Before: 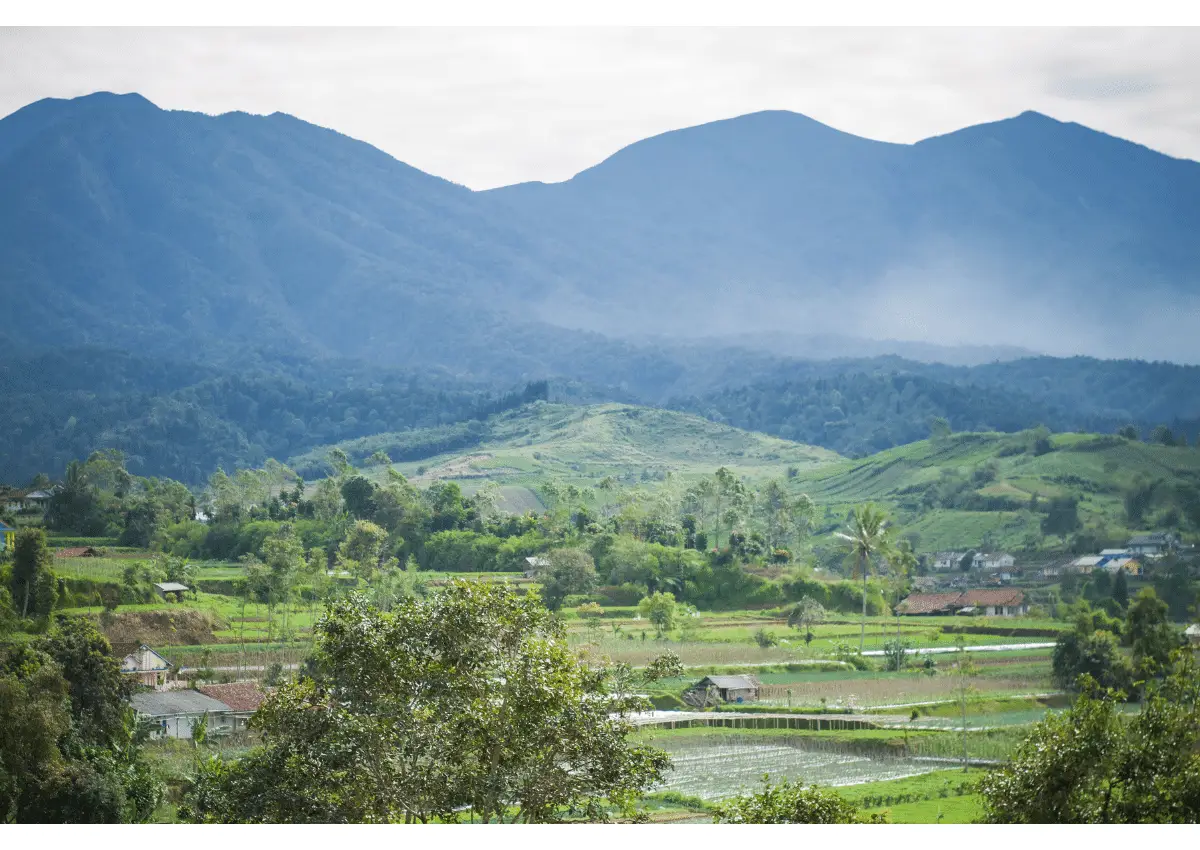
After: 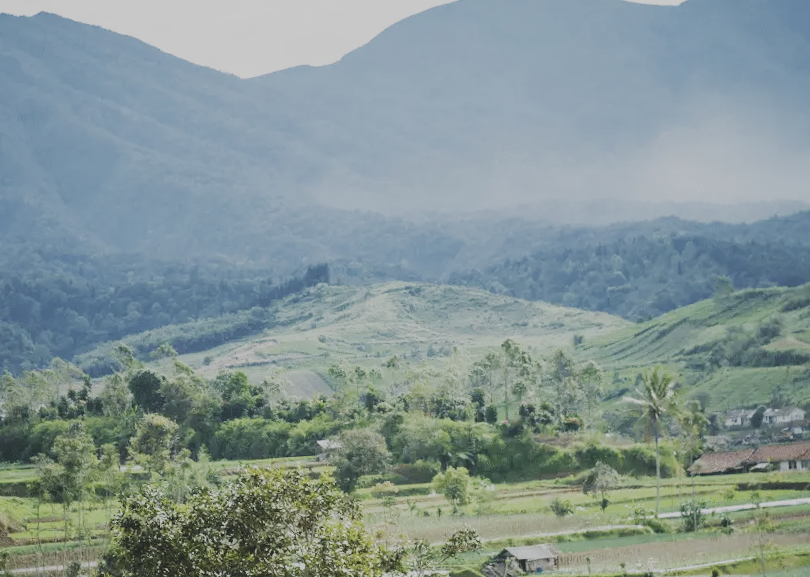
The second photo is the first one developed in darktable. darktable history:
rotate and perspective: rotation -3.52°, crop left 0.036, crop right 0.964, crop top 0.081, crop bottom 0.919
sigmoid: contrast 2, skew -0.2, preserve hue 0%, red attenuation 0.1, red rotation 0.035, green attenuation 0.1, green rotation -0.017, blue attenuation 0.15, blue rotation -0.052, base primaries Rec2020
contrast brightness saturation: contrast -0.26, saturation -0.43
crop and rotate: left 17.046%, top 10.659%, right 12.989%, bottom 14.553%
